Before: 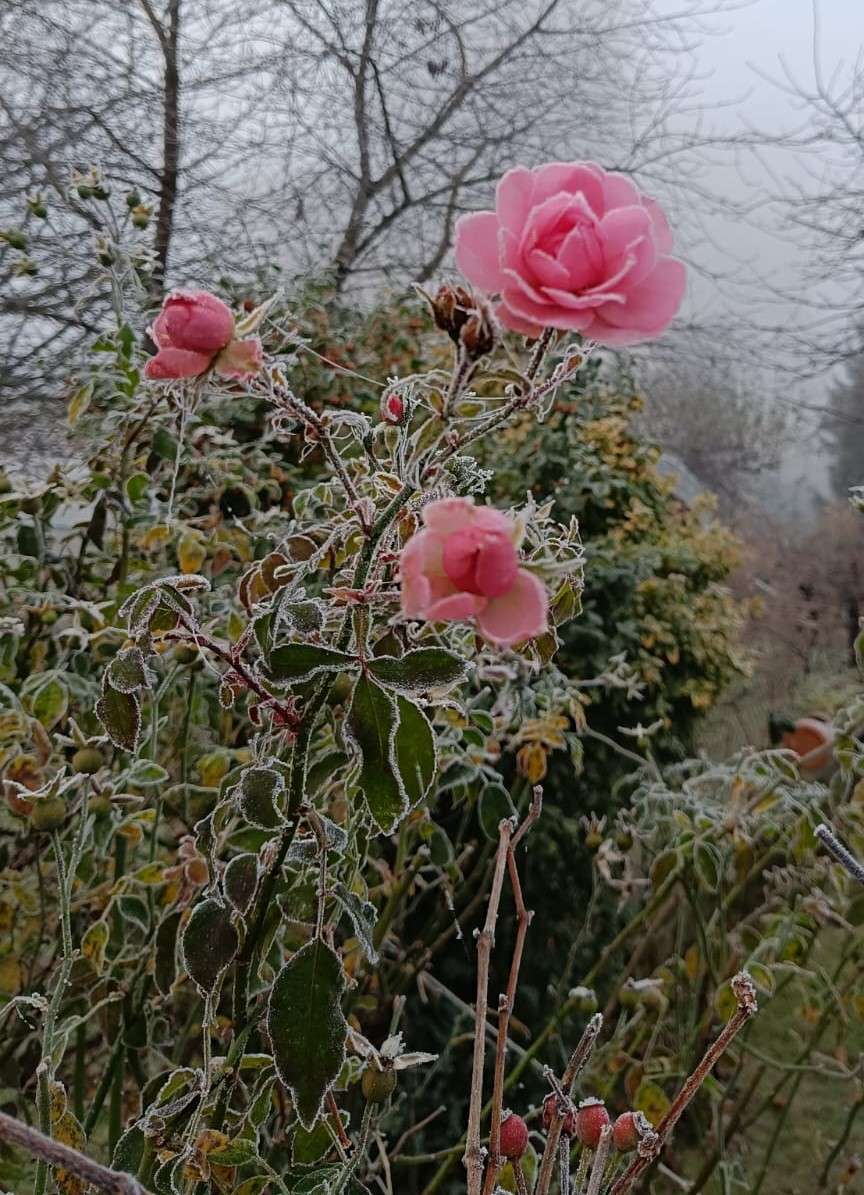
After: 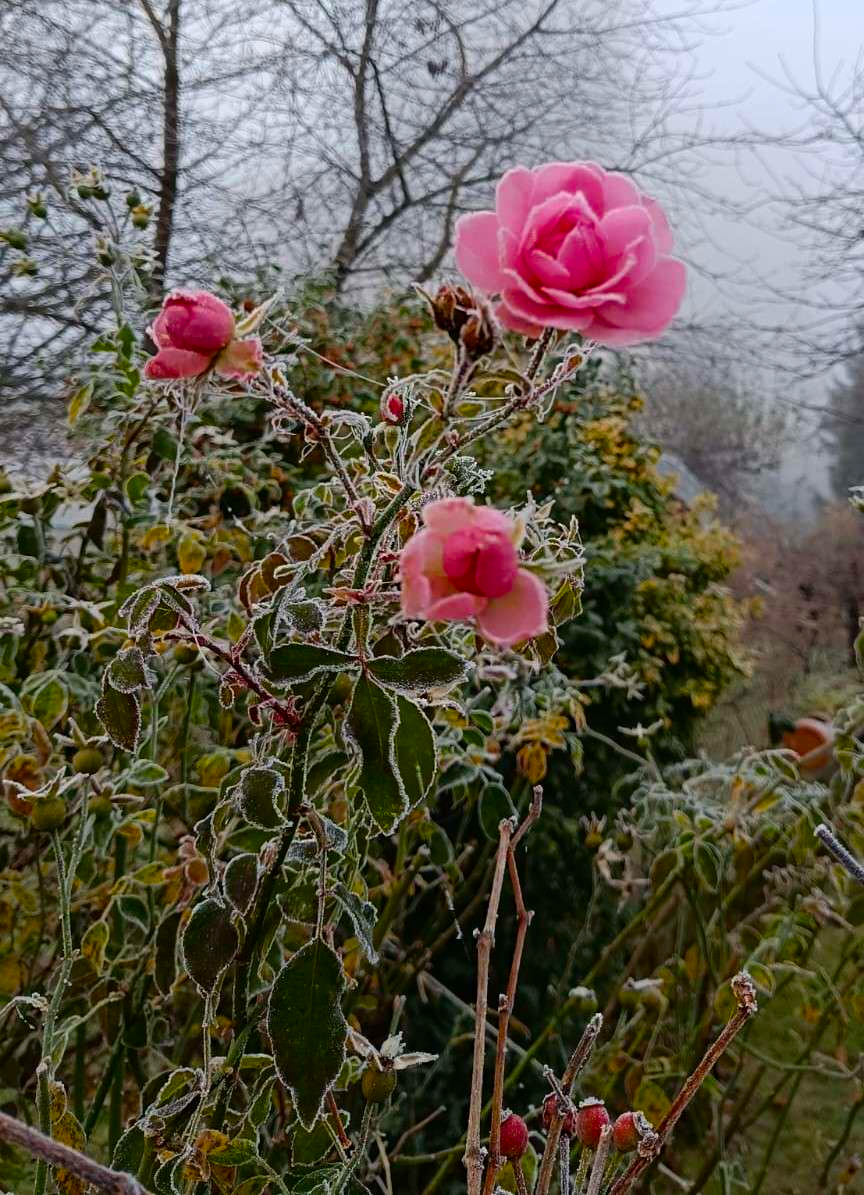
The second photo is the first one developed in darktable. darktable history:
contrast brightness saturation: contrast 0.145
color balance rgb: perceptual saturation grading › global saturation 30.892%, global vibrance 25.068%
